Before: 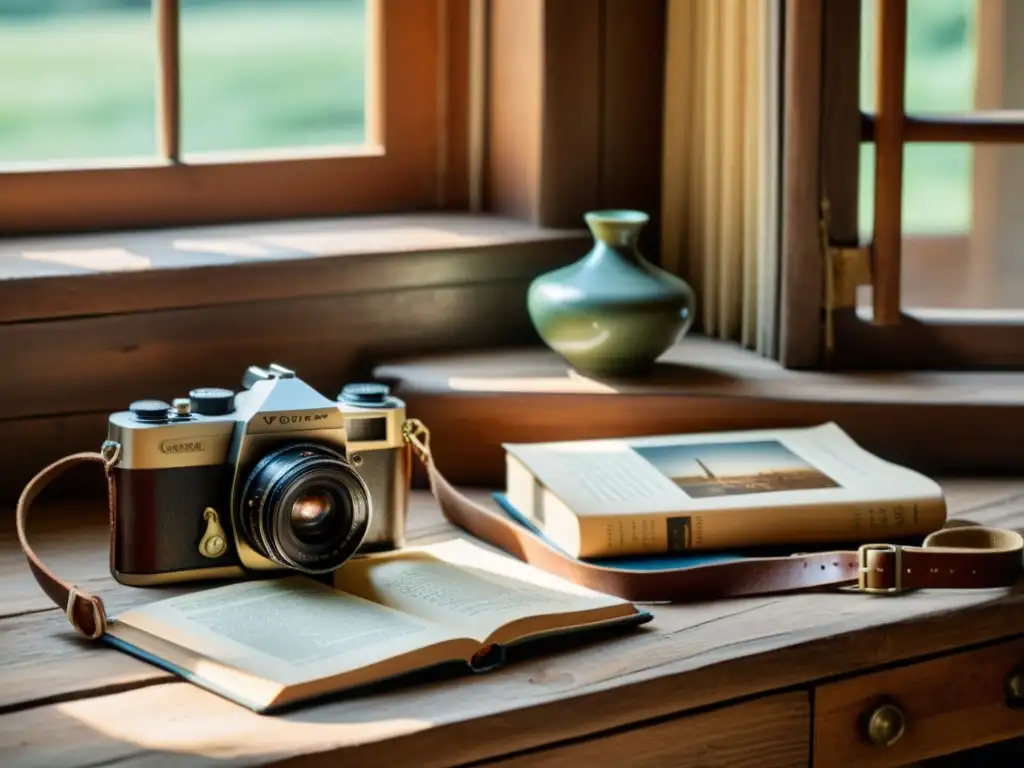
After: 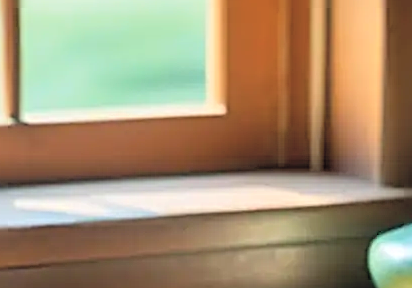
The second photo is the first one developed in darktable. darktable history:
crop: left 15.58%, top 5.435%, right 44.168%, bottom 57.043%
color balance rgb: linear chroma grading › global chroma -14.718%, perceptual saturation grading › global saturation -0.097%, global vibrance 50.751%
contrast brightness saturation: brightness 0.275
sharpen: radius 2.979, amount 0.76
